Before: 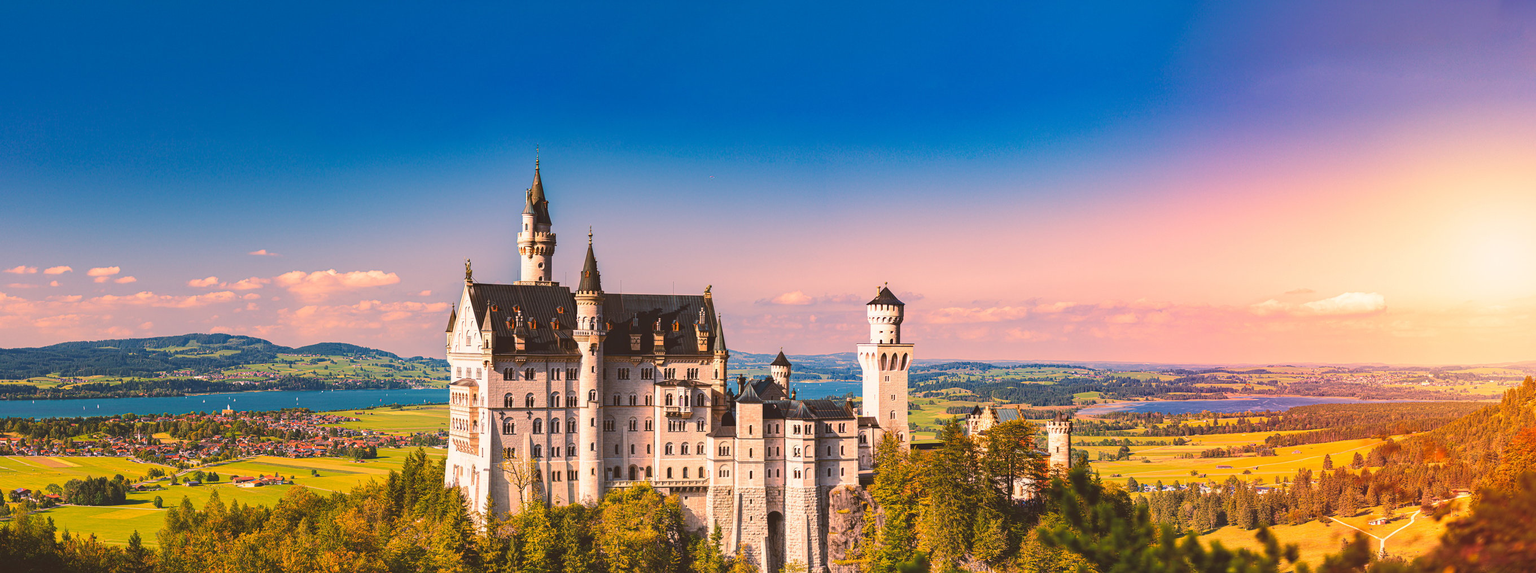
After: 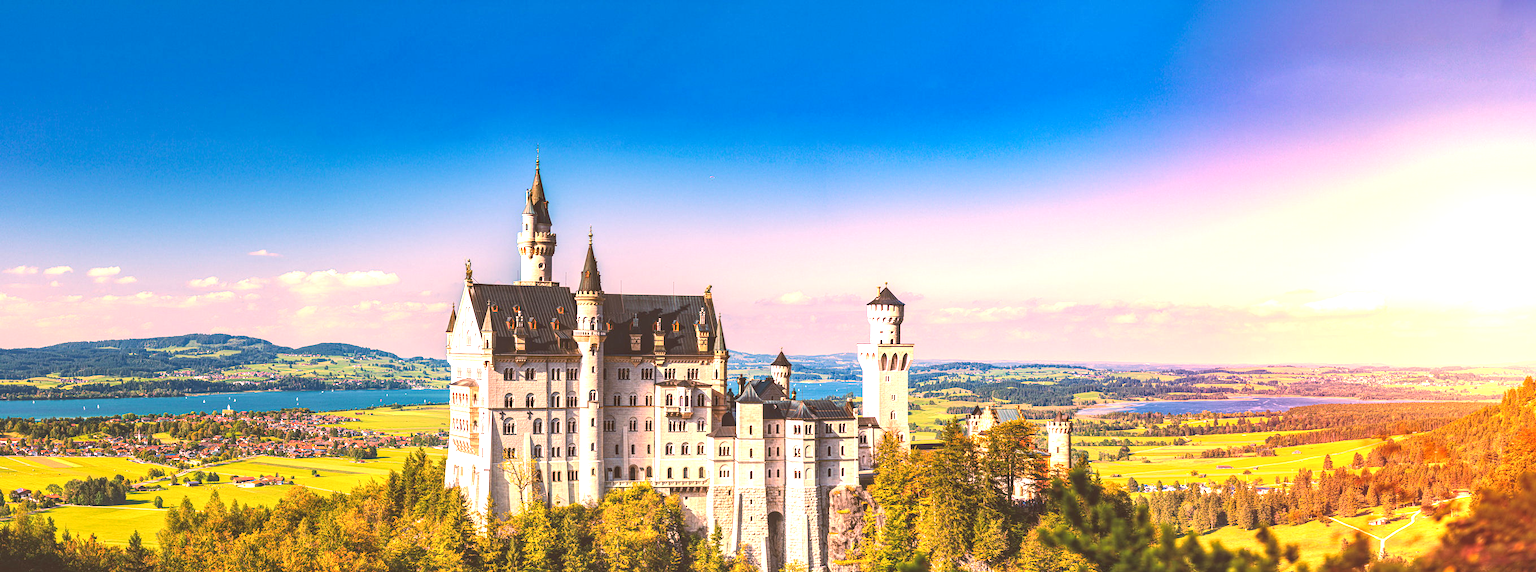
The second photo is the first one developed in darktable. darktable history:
exposure: black level correction 0, exposure 0.877 EV, compensate exposure bias true, compensate highlight preservation false
local contrast: on, module defaults
